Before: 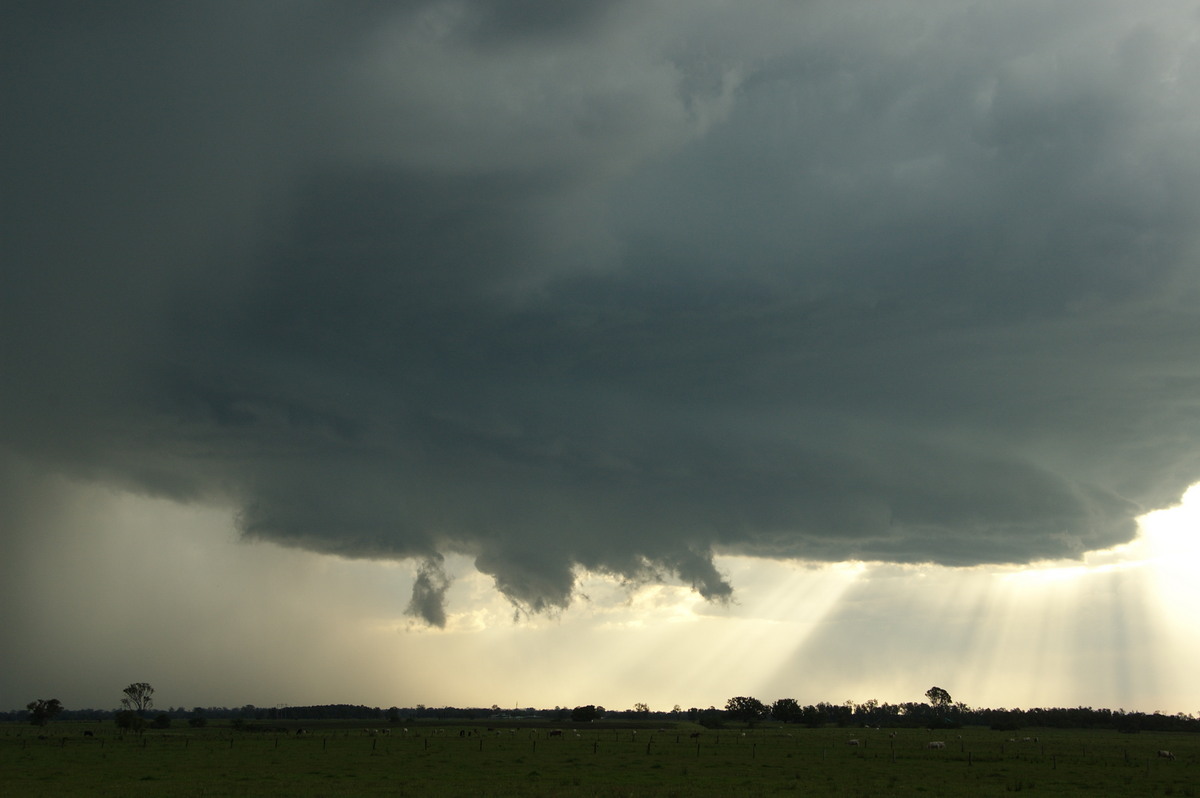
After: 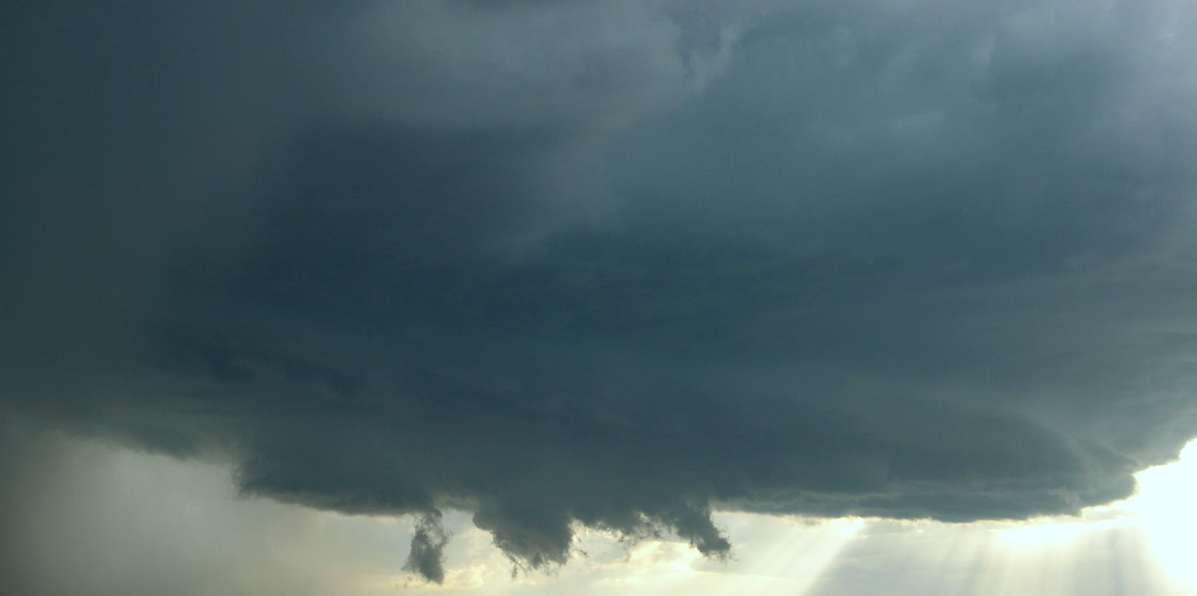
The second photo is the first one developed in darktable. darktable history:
color calibration: gray › normalize channels true, x 0.367, y 0.379, temperature 4399.29 K, gamut compression 0.017
crop: left 0.208%, top 5.555%, bottom 19.731%
contrast brightness saturation: contrast 0.092, saturation 0.268
